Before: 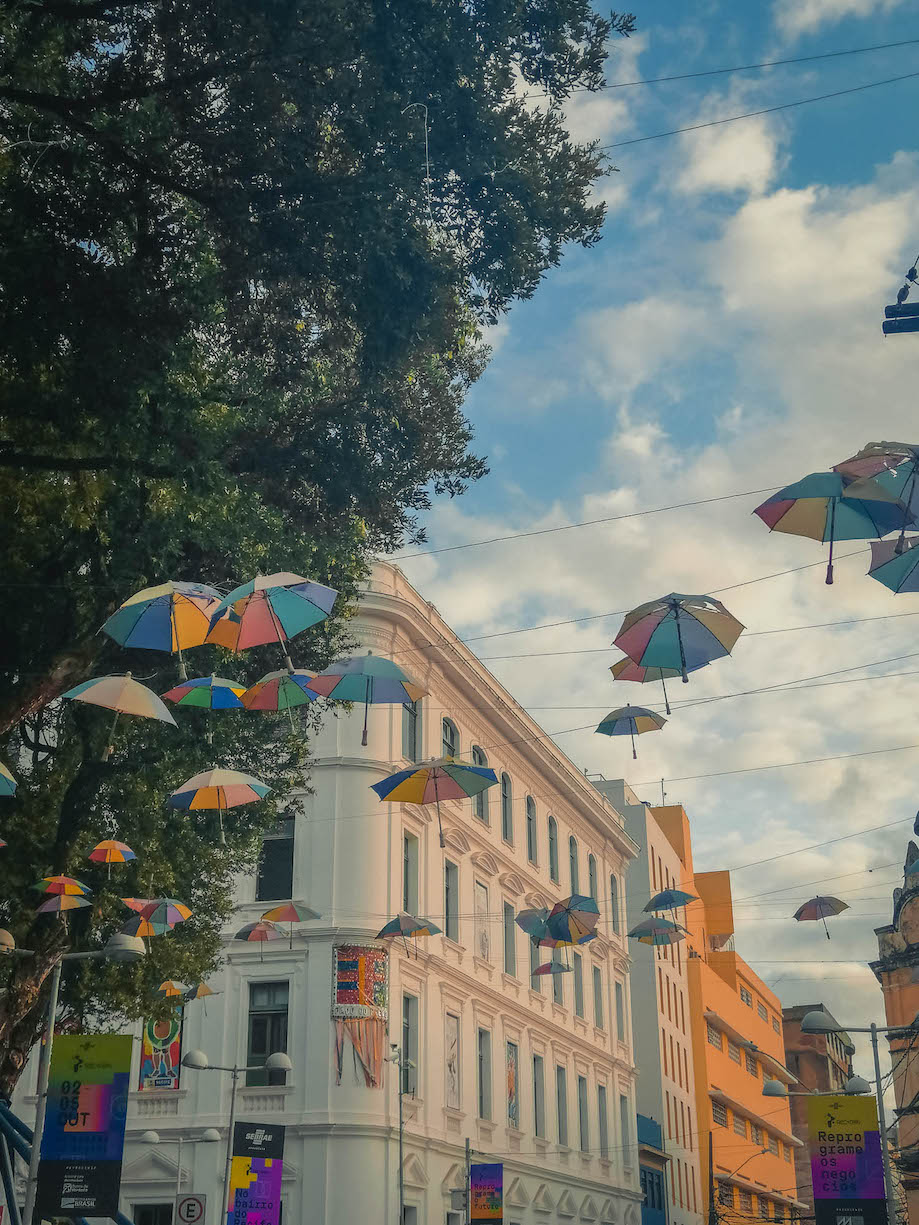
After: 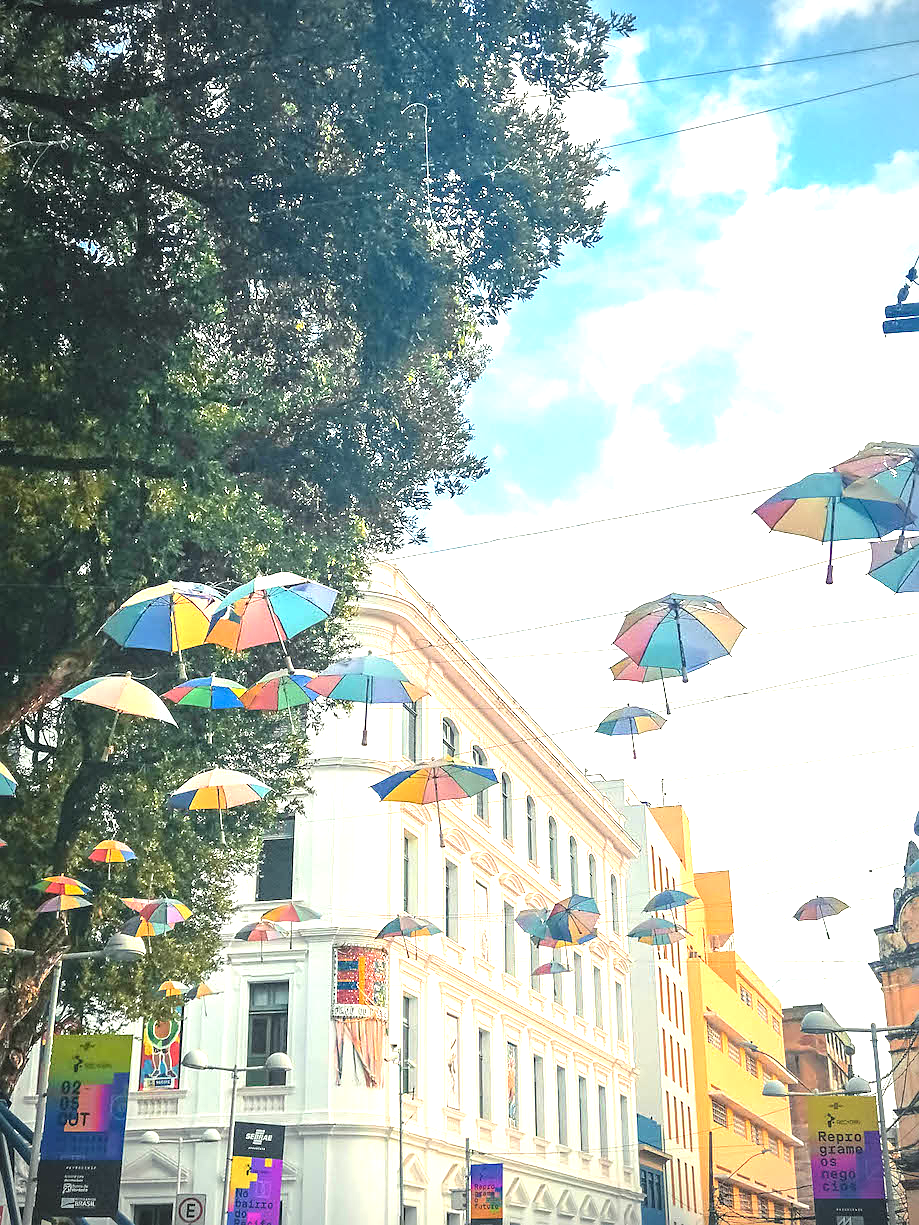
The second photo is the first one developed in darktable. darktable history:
exposure: exposure 1.995 EV, compensate highlight preservation false
vignetting: fall-off start 91.27%
sharpen: radius 1.857, amount 0.414, threshold 1.152
